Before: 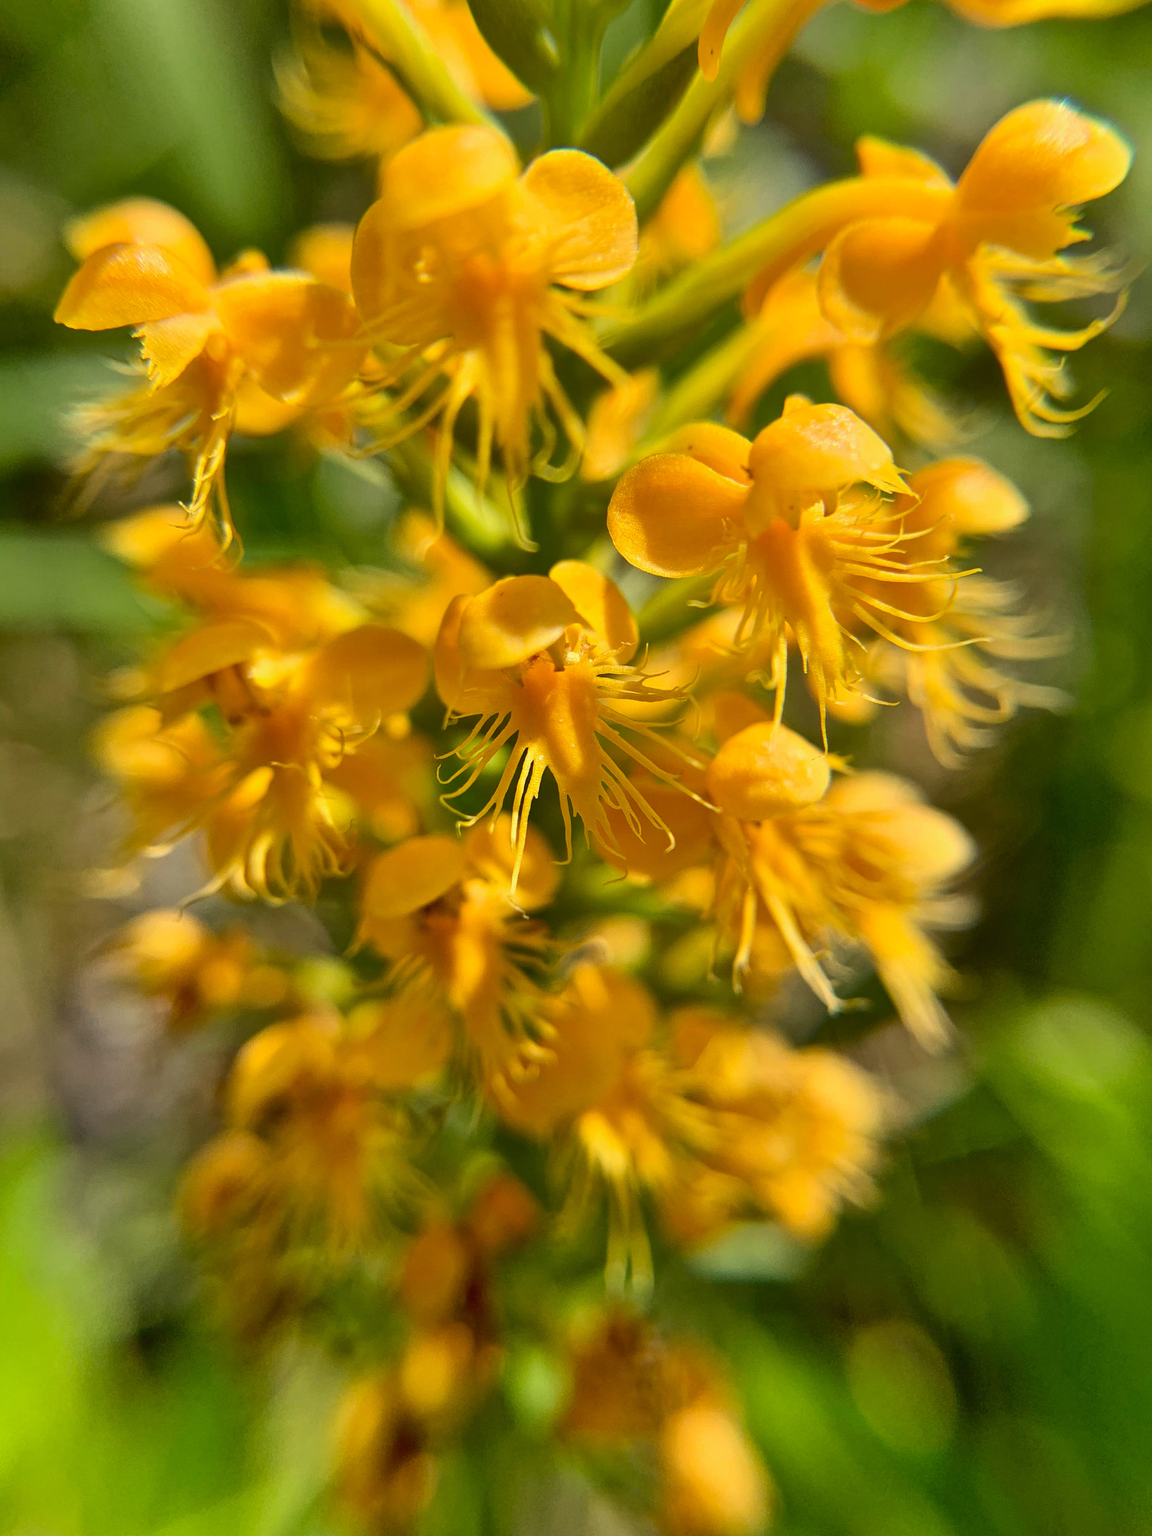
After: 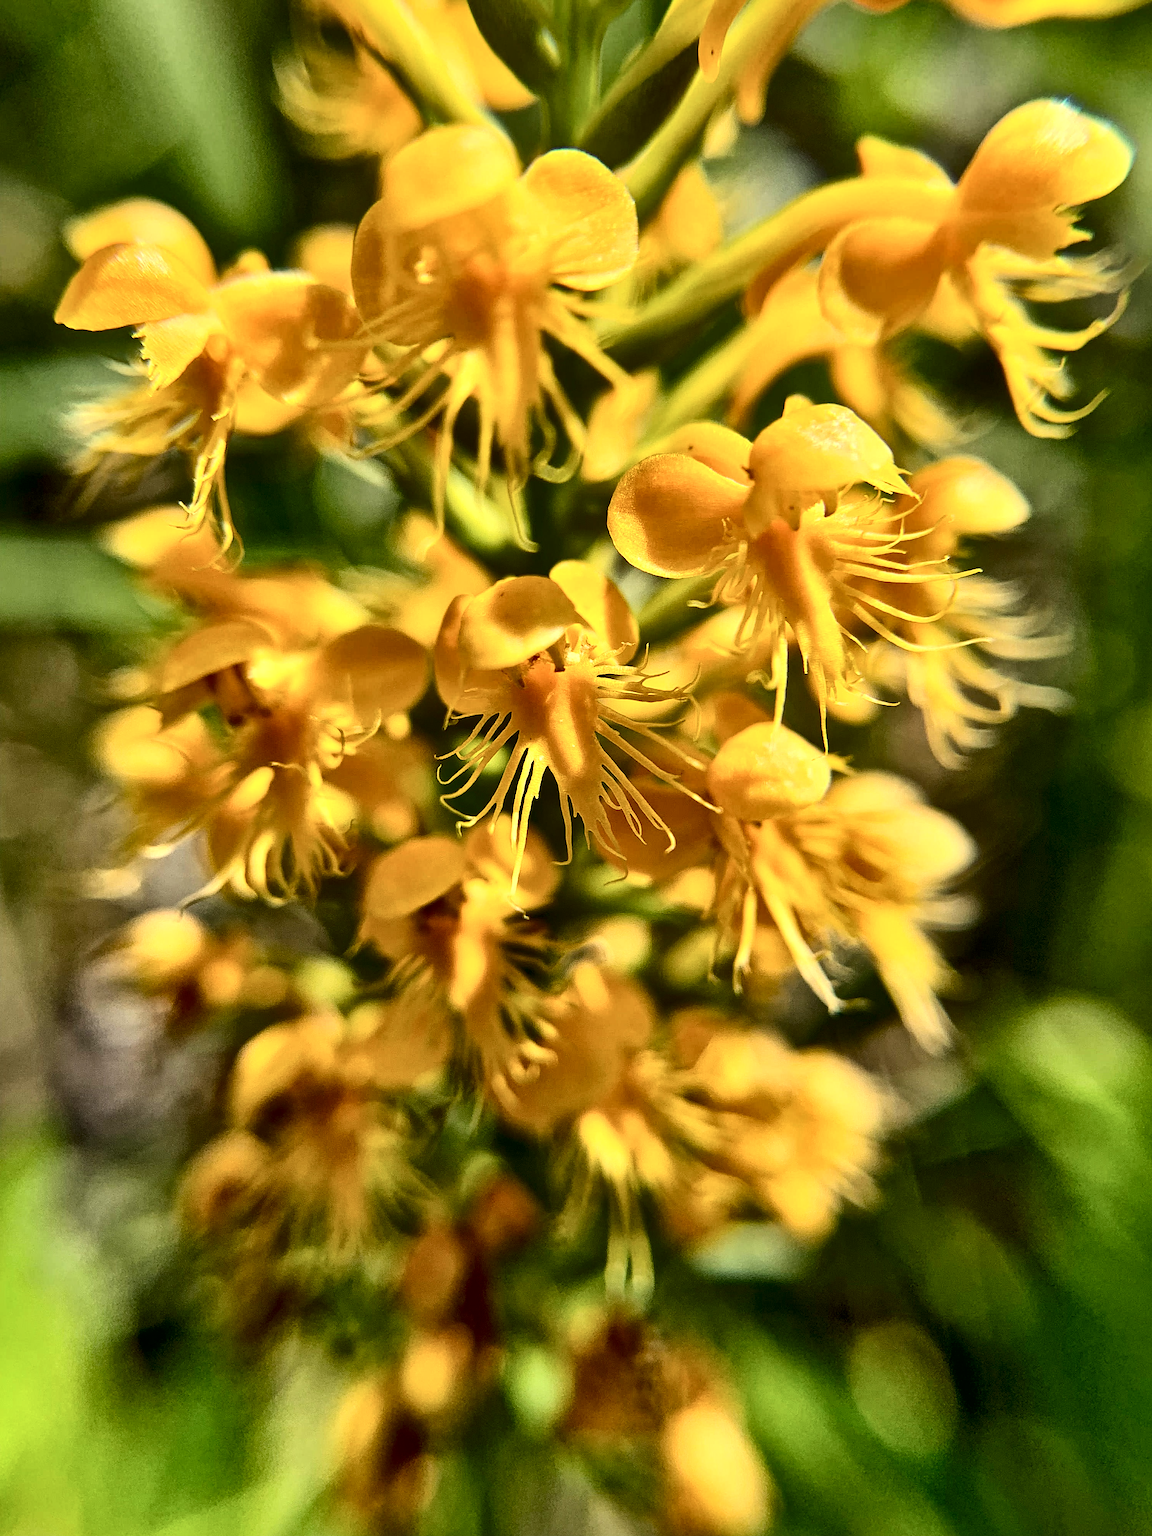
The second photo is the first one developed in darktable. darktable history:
sharpen: on, module defaults
local contrast: mode bilateral grid, contrast 100, coarseness 100, detail 165%, midtone range 0.2
contrast brightness saturation: contrast 0.28
